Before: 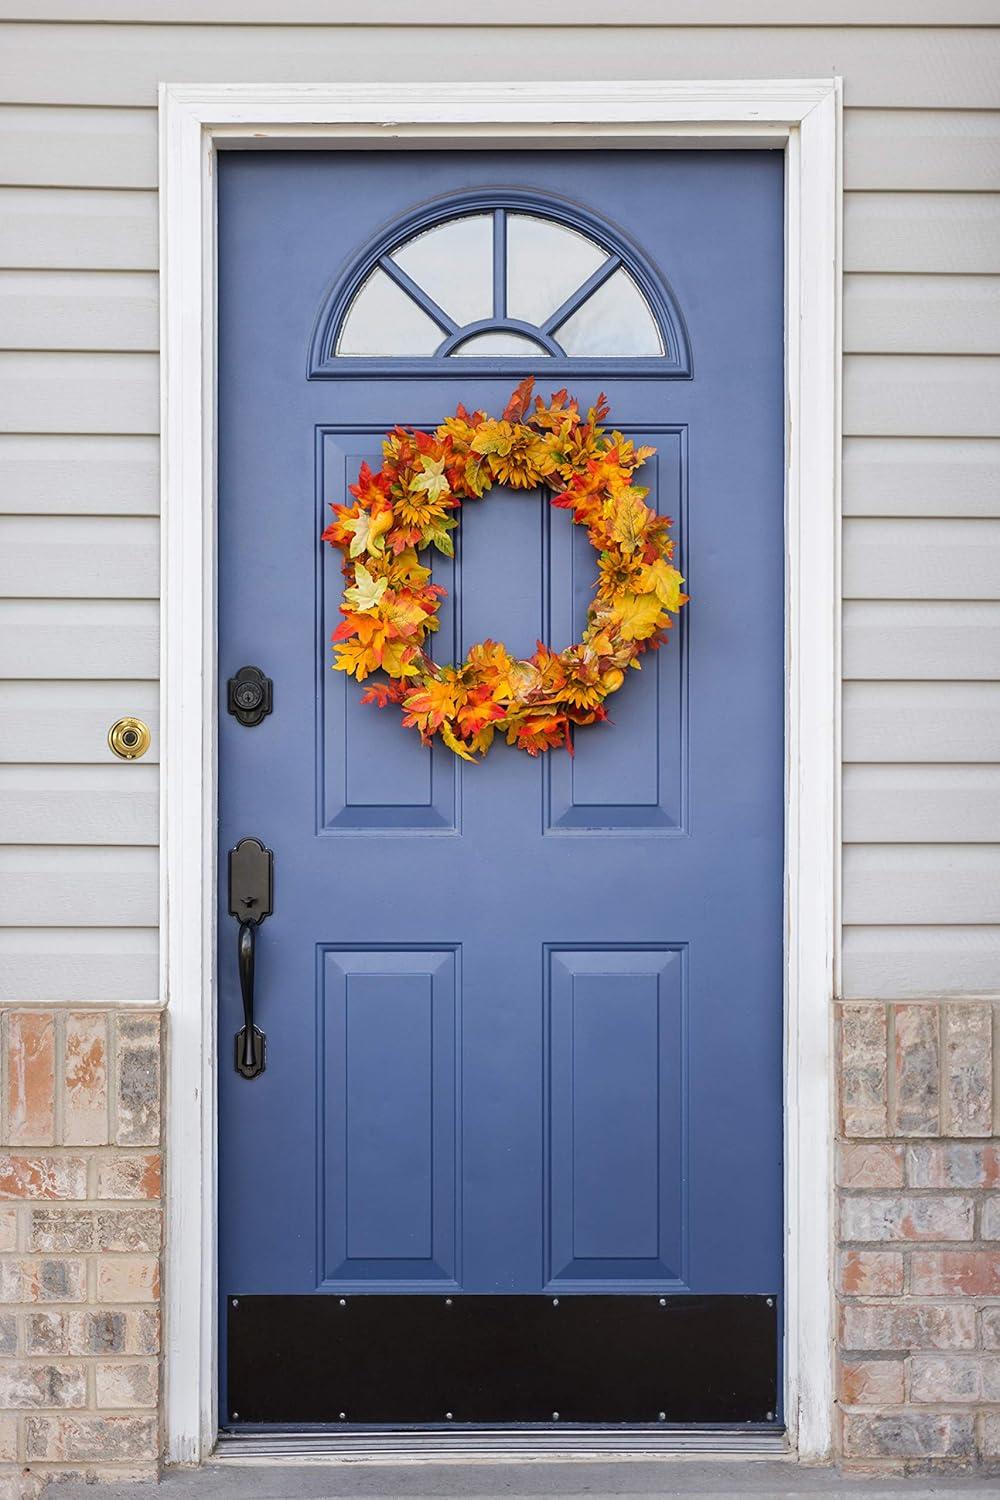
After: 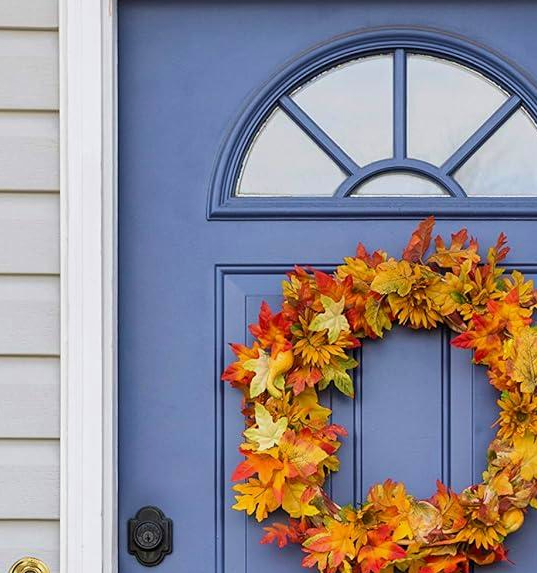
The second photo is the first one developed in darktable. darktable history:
velvia: on, module defaults
crop: left 10.058%, top 10.716%, right 36.186%, bottom 51.049%
exposure: black level correction 0.001, exposure -0.123 EV, compensate highlight preservation false
